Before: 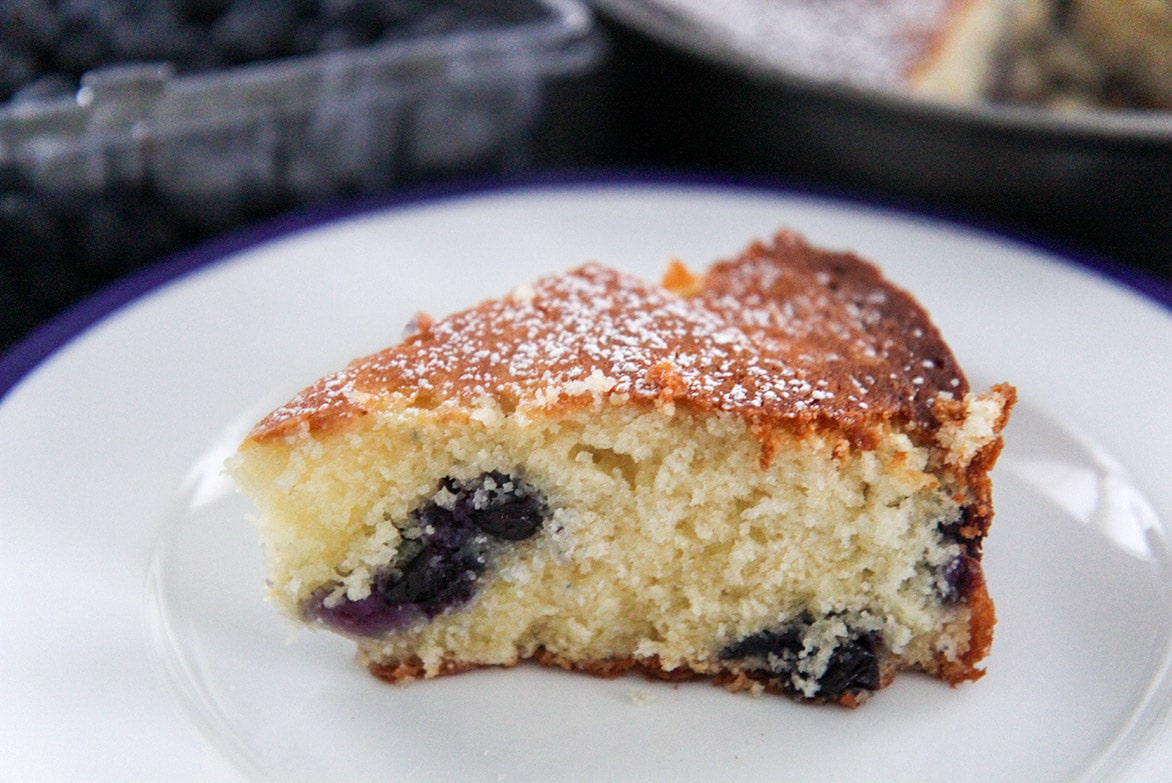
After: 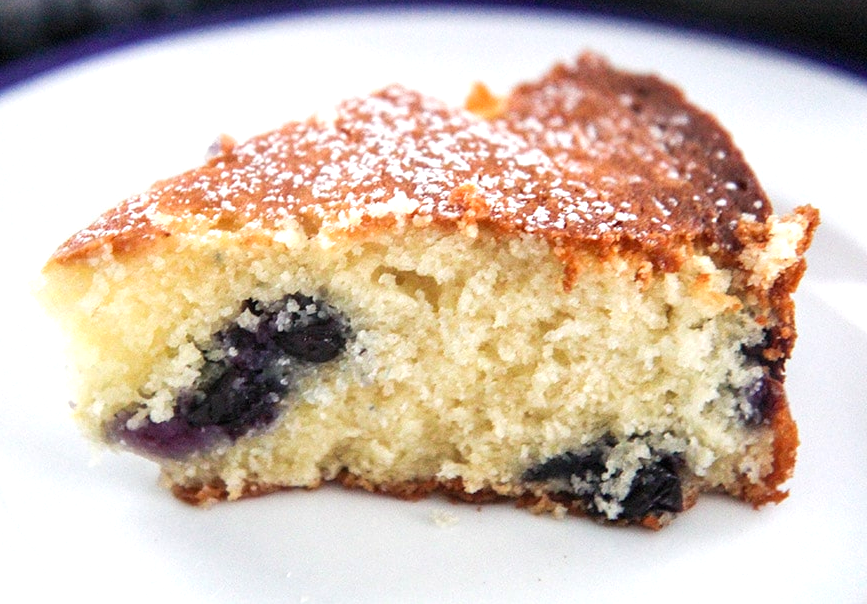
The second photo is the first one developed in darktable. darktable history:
exposure: black level correction 0, exposure 0.6 EV, compensate highlight preservation false
crop: left 16.871%, top 22.857%, right 9.116%
